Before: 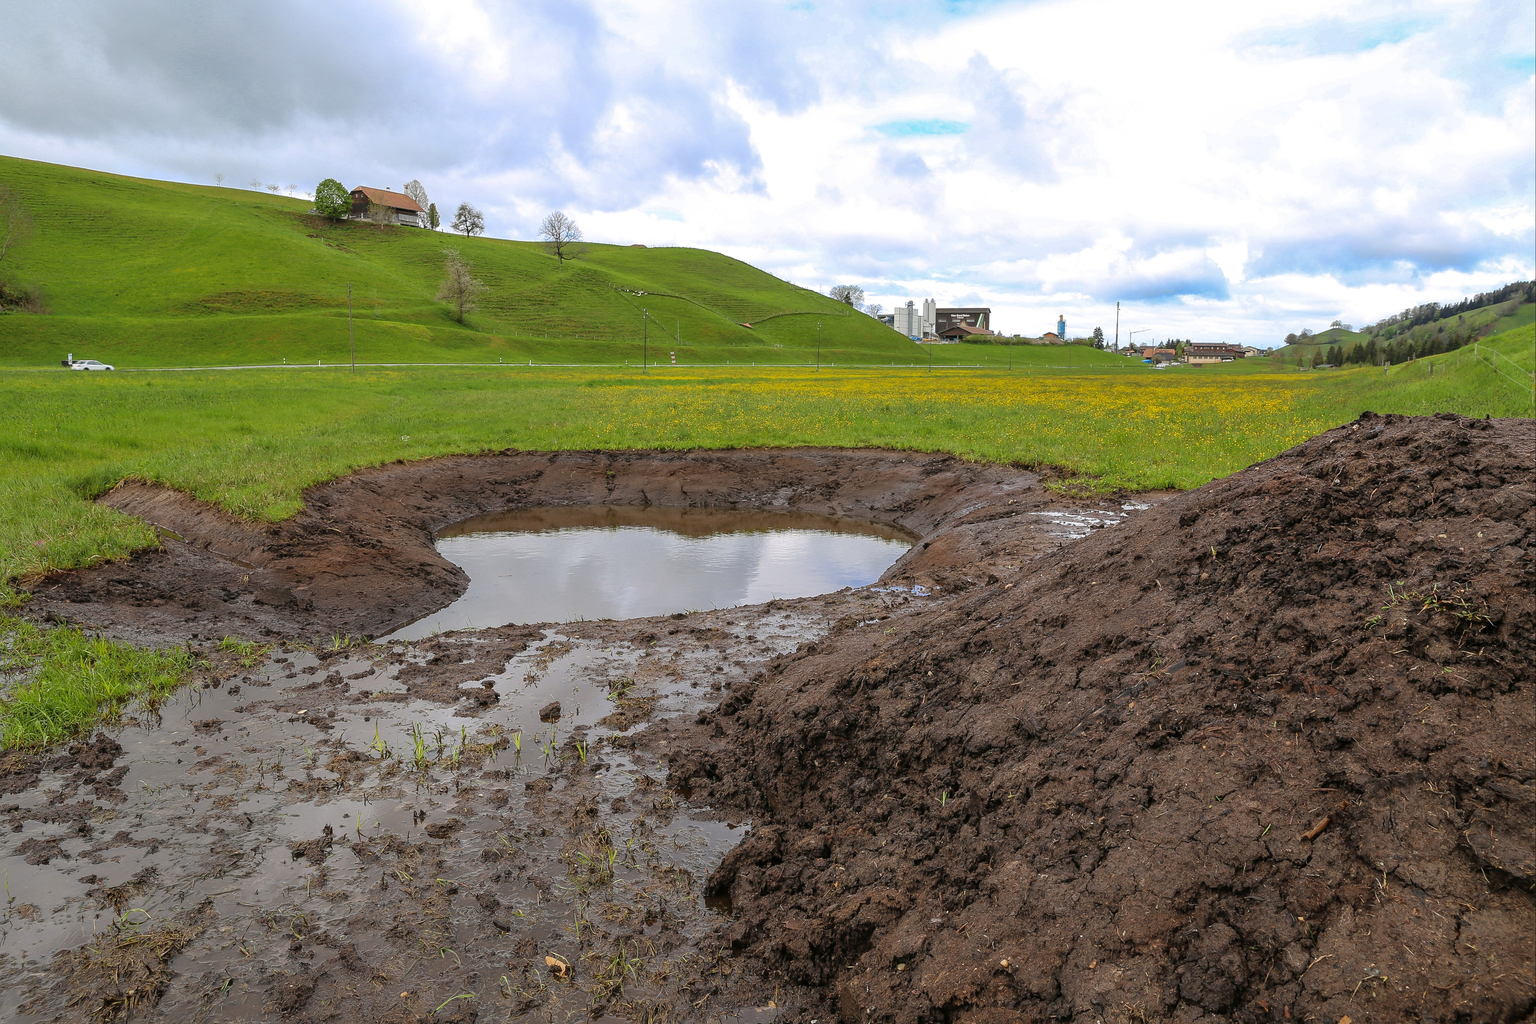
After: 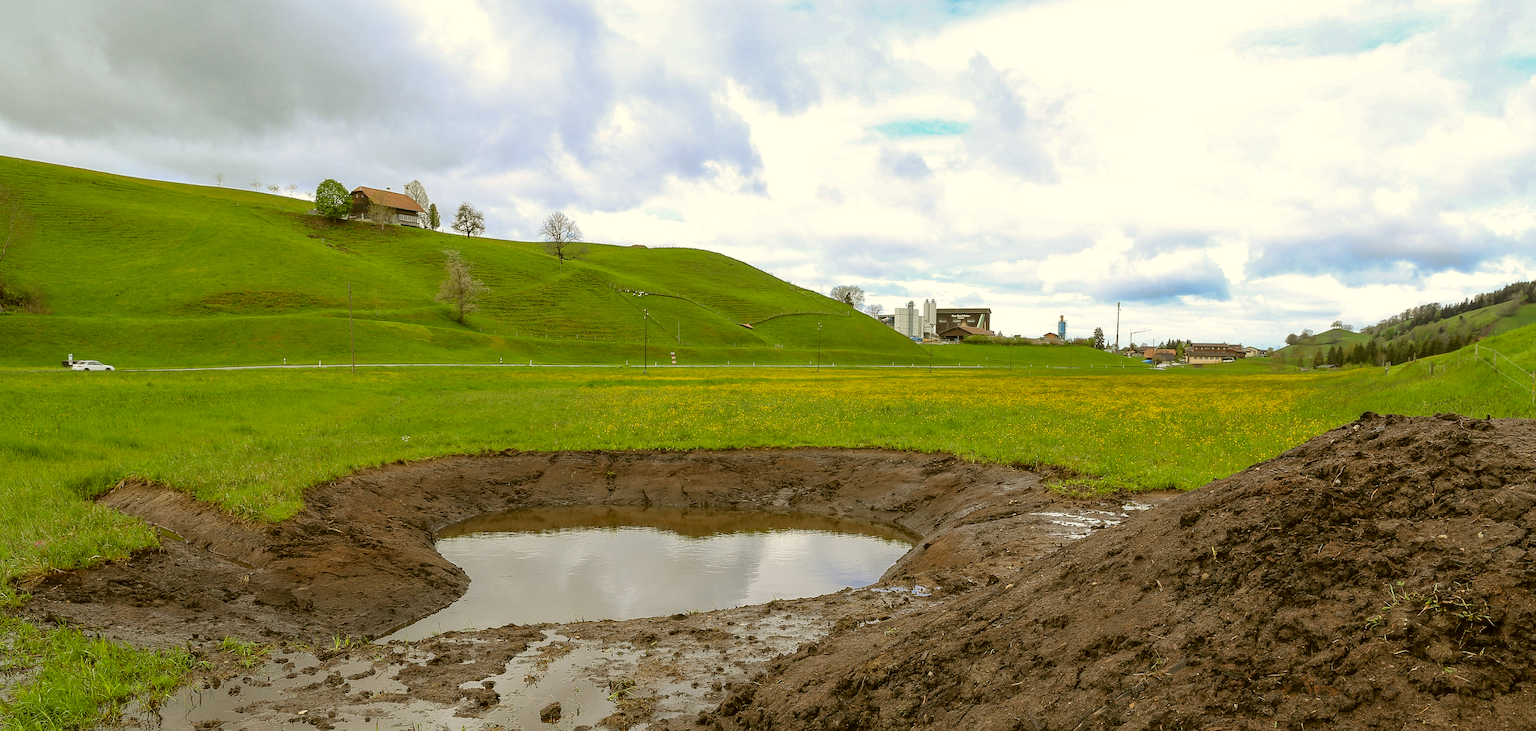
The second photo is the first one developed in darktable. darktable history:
crop: bottom 28.576%
color correction: highlights a* -1.43, highlights b* 10.12, shadows a* 0.395, shadows b* 19.35
